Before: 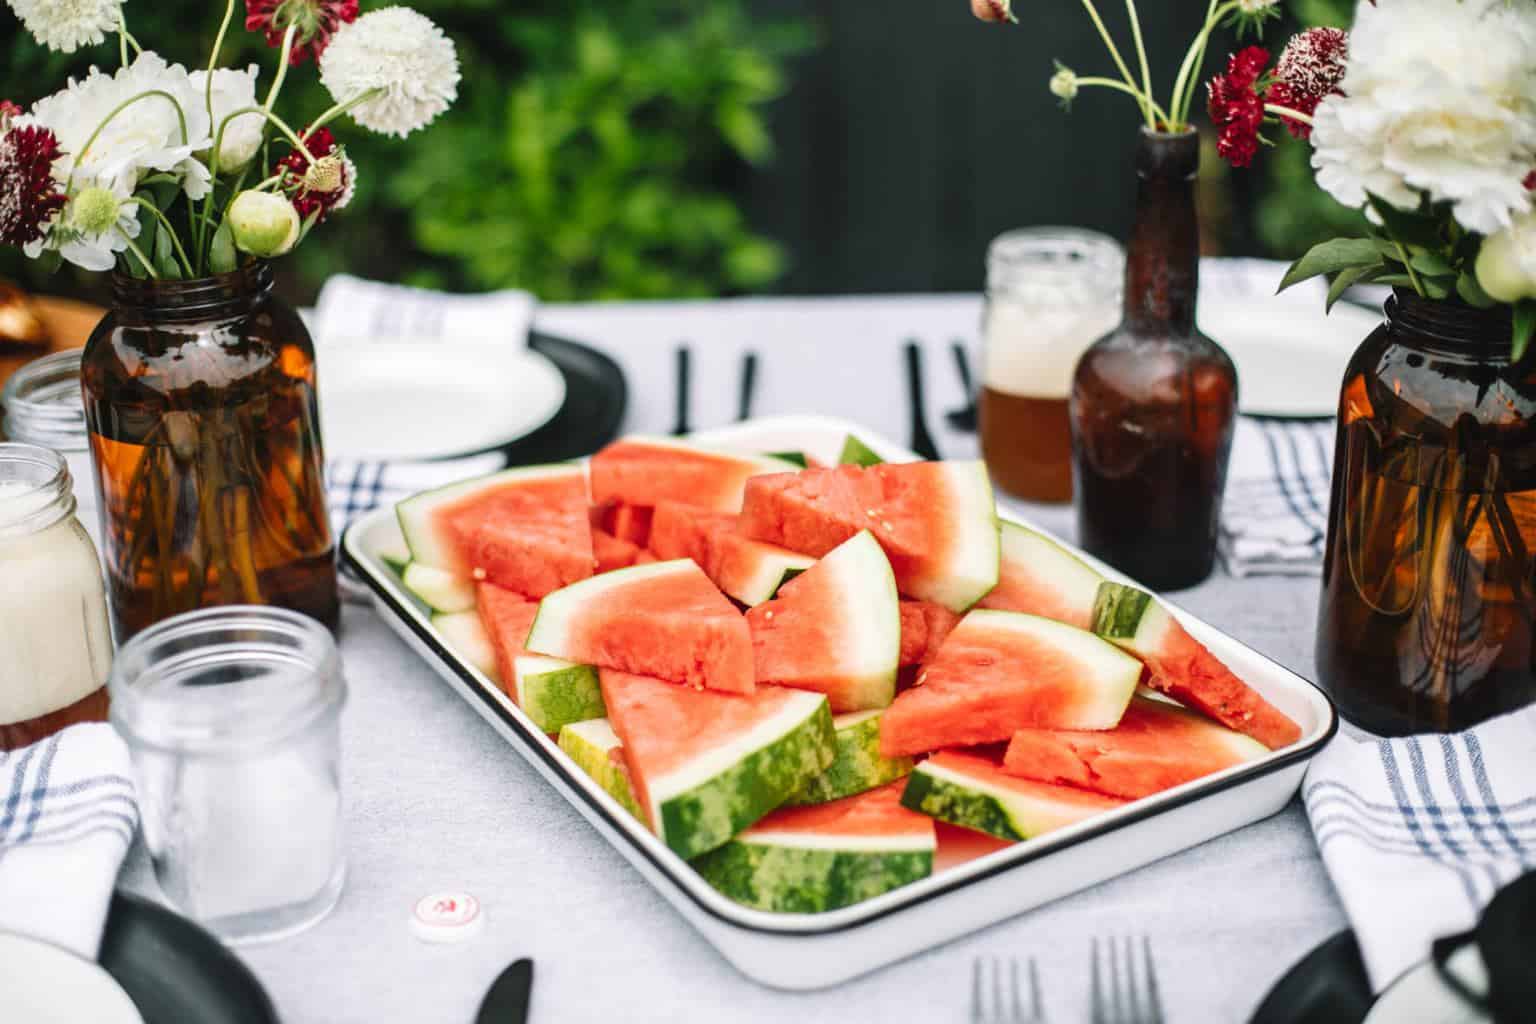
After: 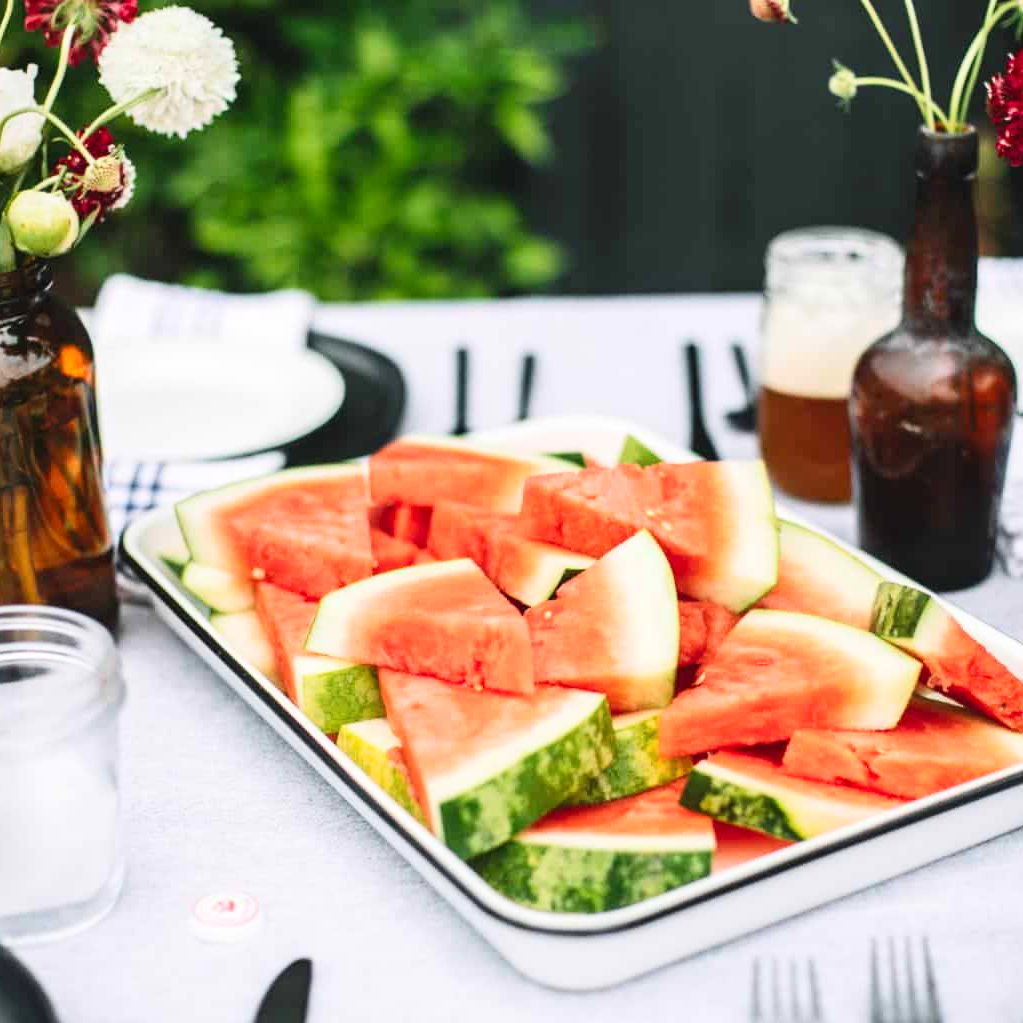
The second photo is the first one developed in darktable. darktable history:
crop and rotate: left 14.436%, right 18.898%
contrast brightness saturation: contrast 0.2, brightness 0.15, saturation 0.14
